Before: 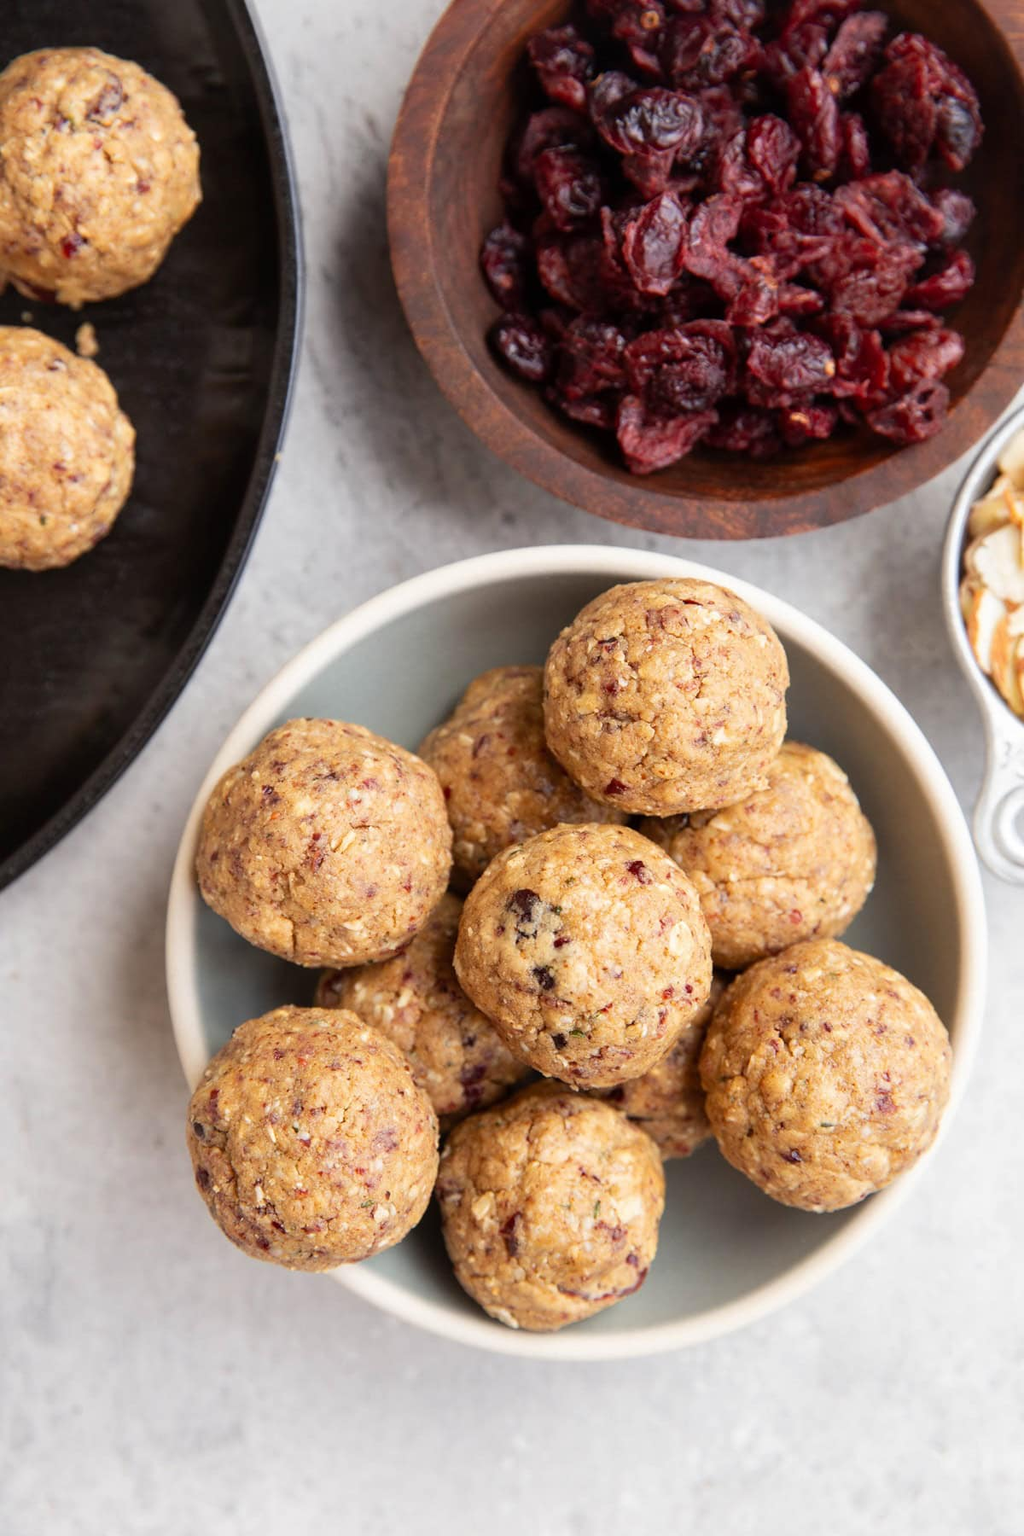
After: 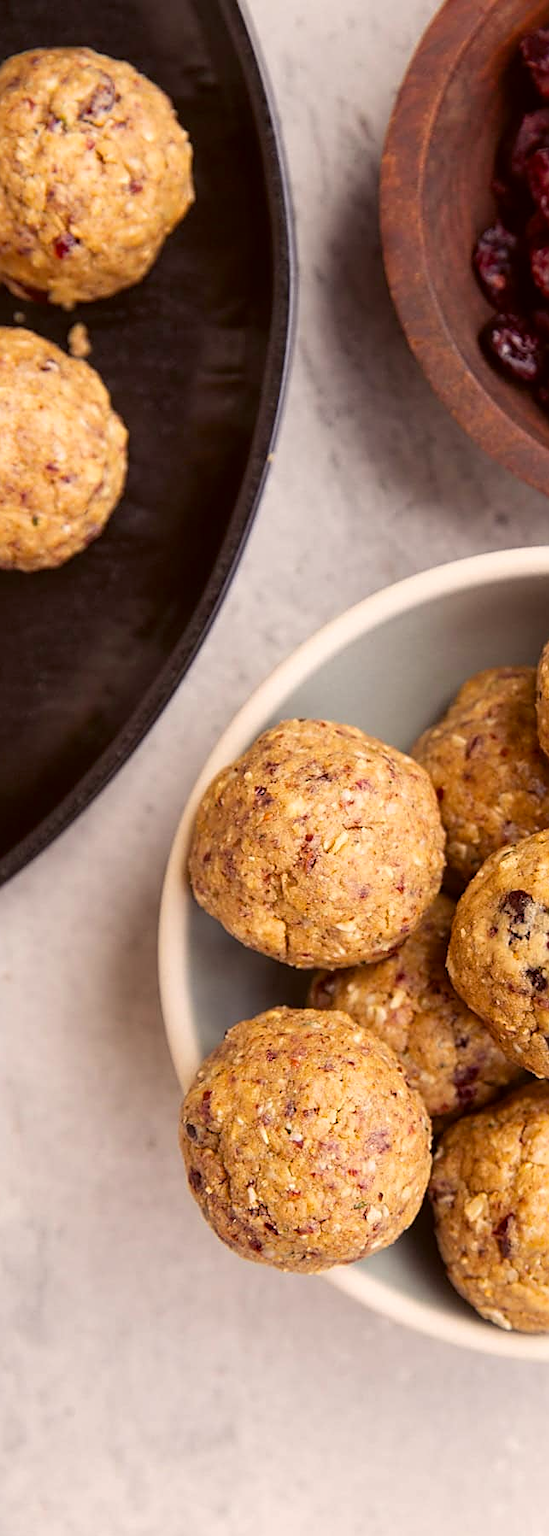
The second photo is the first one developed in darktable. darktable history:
color balance rgb: shadows lift › chroma 3.3%, shadows lift › hue 280.19°, perceptual saturation grading › global saturation 19.567%, global vibrance 7.48%
crop: left 0.832%, right 45.521%, bottom 0.086%
color correction: highlights a* 6.13, highlights b* 7.79, shadows a* 5.45, shadows b* 7.41, saturation 0.88
sharpen: on, module defaults
